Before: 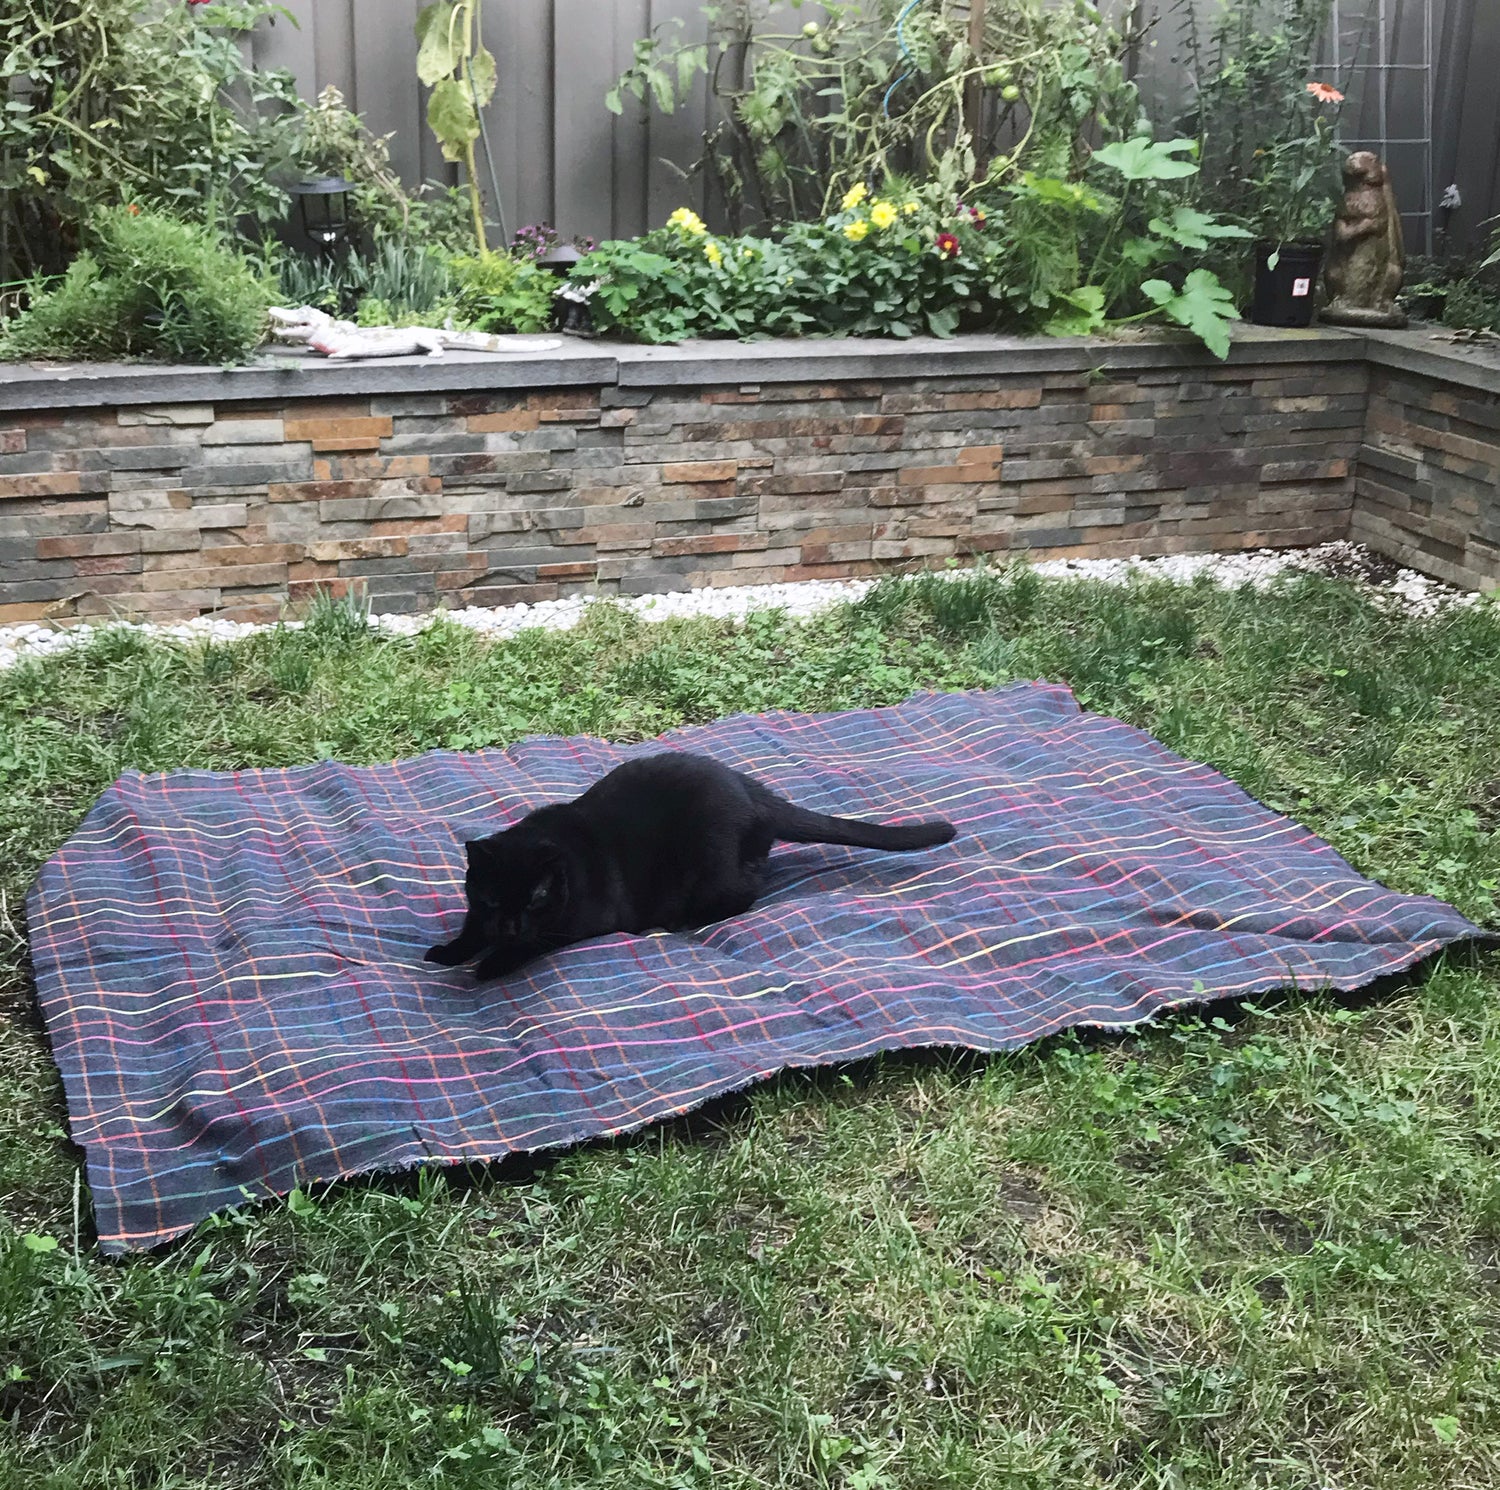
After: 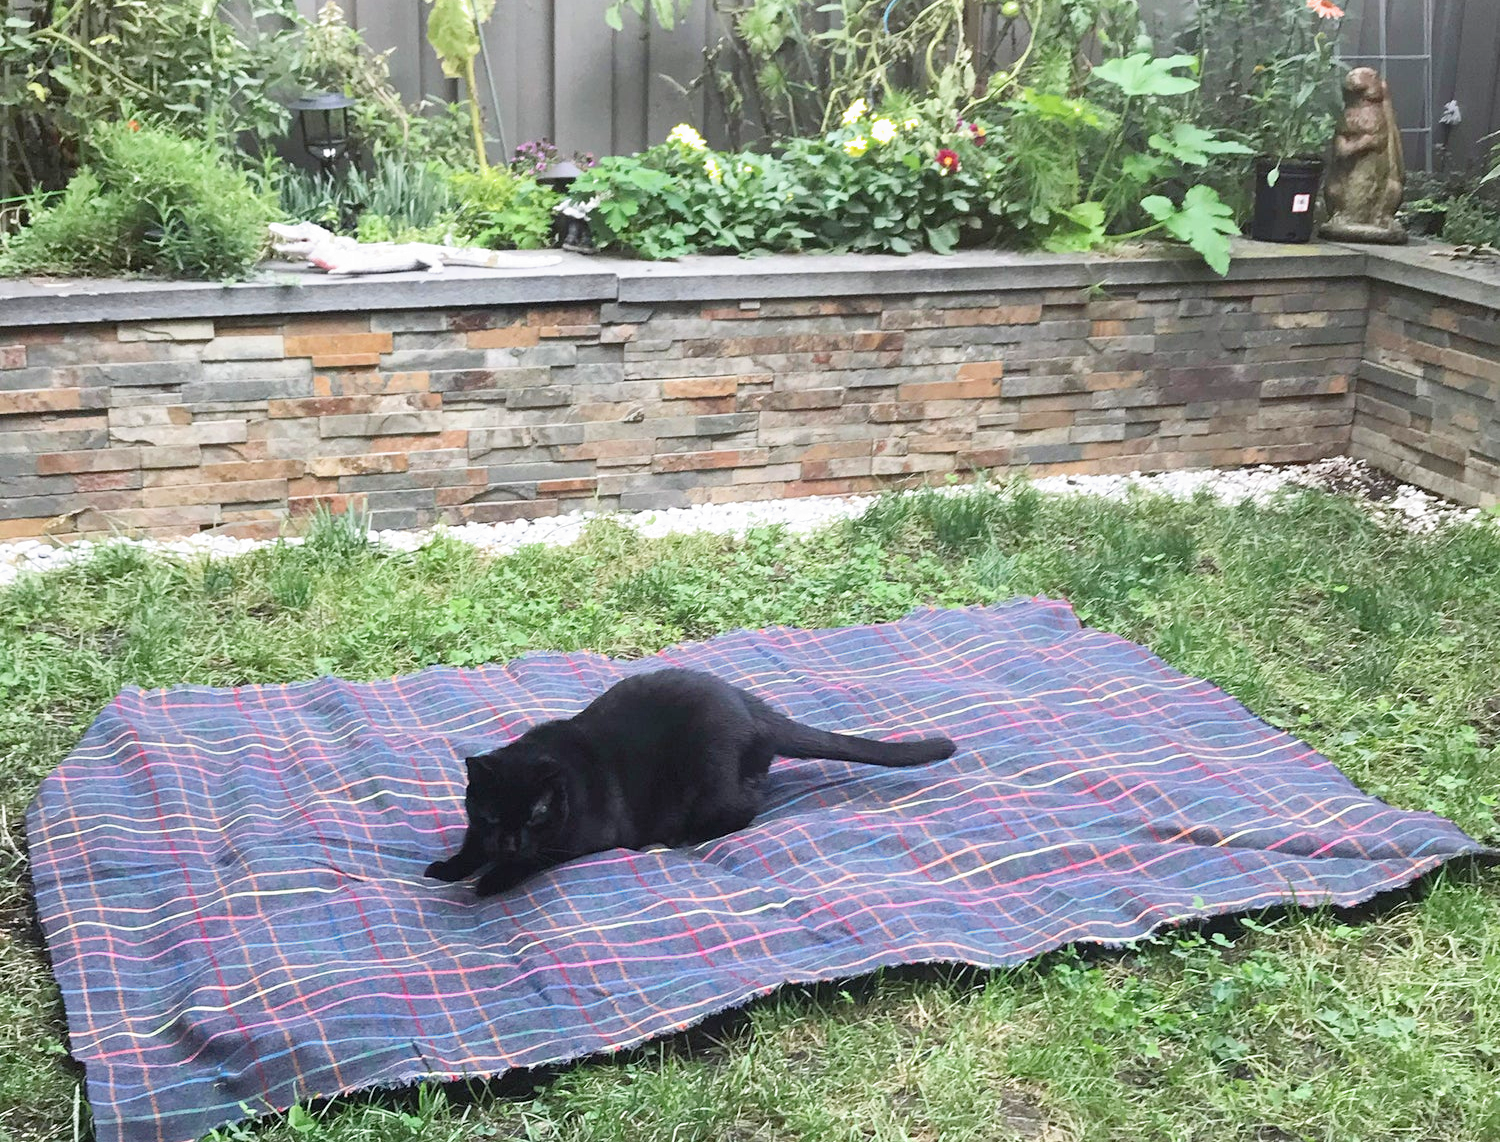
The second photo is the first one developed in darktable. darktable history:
exposure: black level correction 0, exposure 1.1 EV, compensate highlight preservation false
crop: top 5.667%, bottom 17.637%
filmic rgb: middle gray luminance 18.42%, black relative exposure -10.5 EV, white relative exposure 3.4 EV, threshold 6 EV, target black luminance 0%, hardness 6.03, latitude 99%, contrast 0.847, shadows ↔ highlights balance 0.505%, add noise in highlights 0, preserve chrominance max RGB, color science v3 (2019), use custom middle-gray values true, iterations of high-quality reconstruction 0, contrast in highlights soft, enable highlight reconstruction true
